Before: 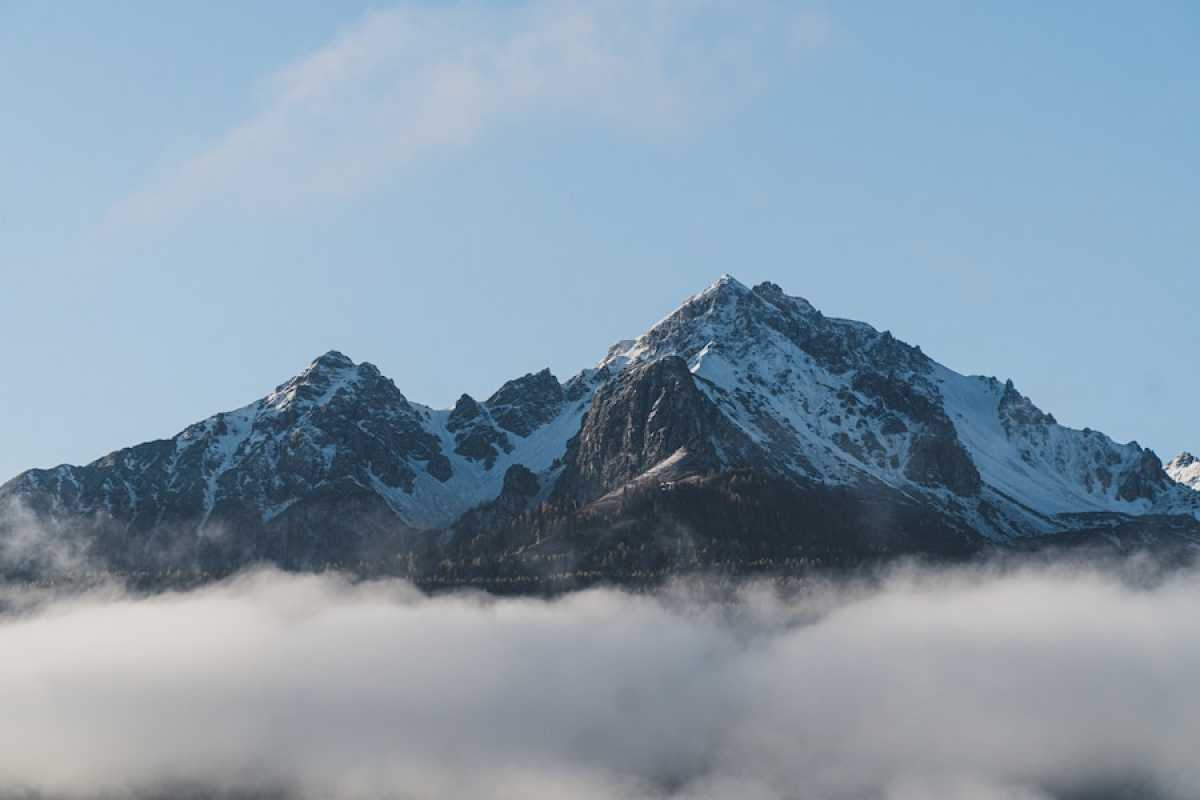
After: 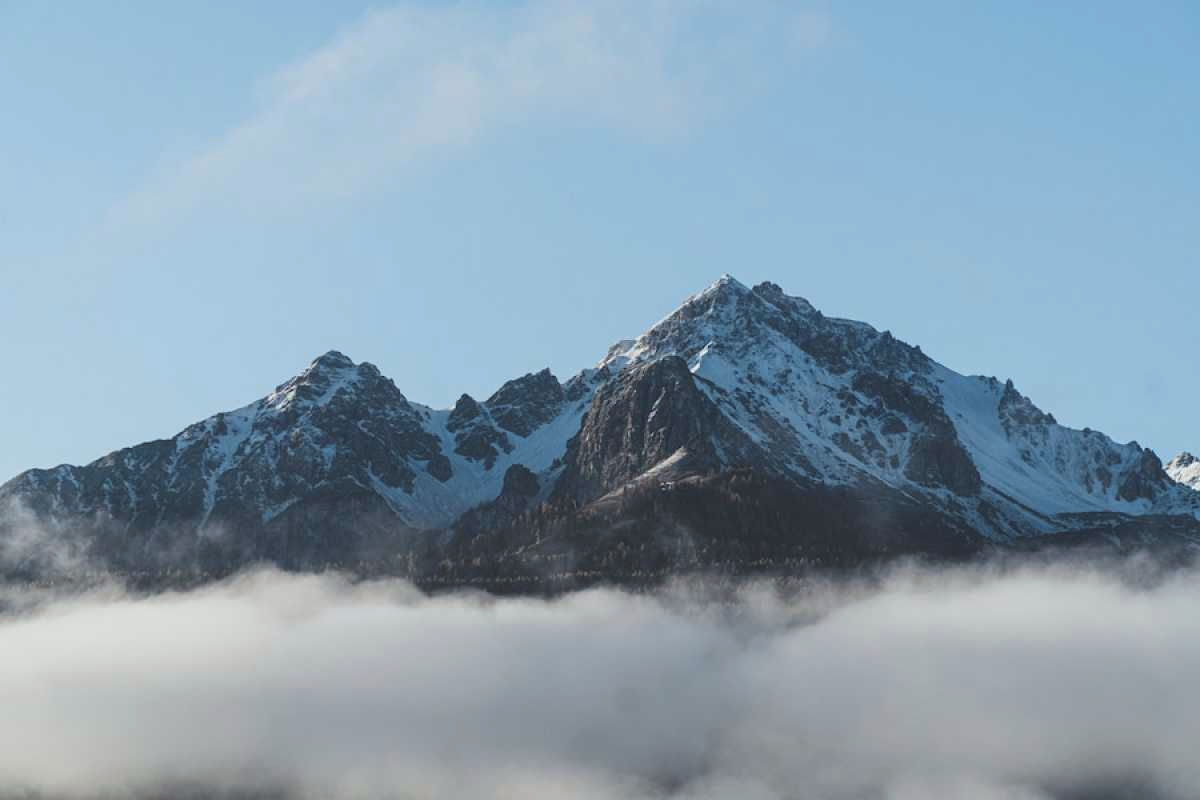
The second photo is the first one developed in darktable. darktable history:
color correction: highlights a* -2.72, highlights b* -1.91, shadows a* 2.14, shadows b* 2.75
exposure: black level correction -0.004, exposure 0.057 EV, compensate highlight preservation false
